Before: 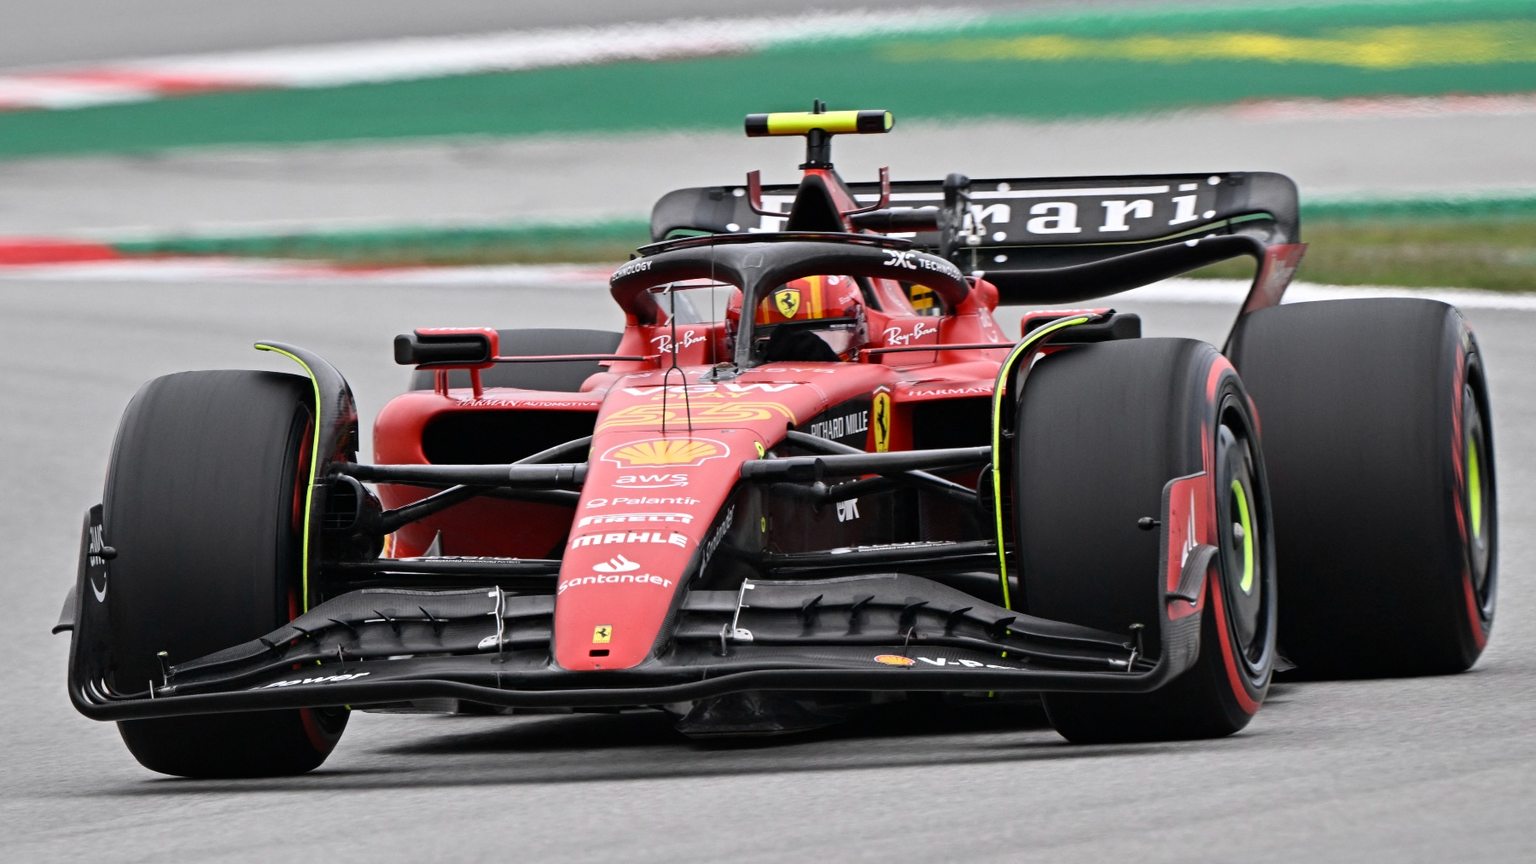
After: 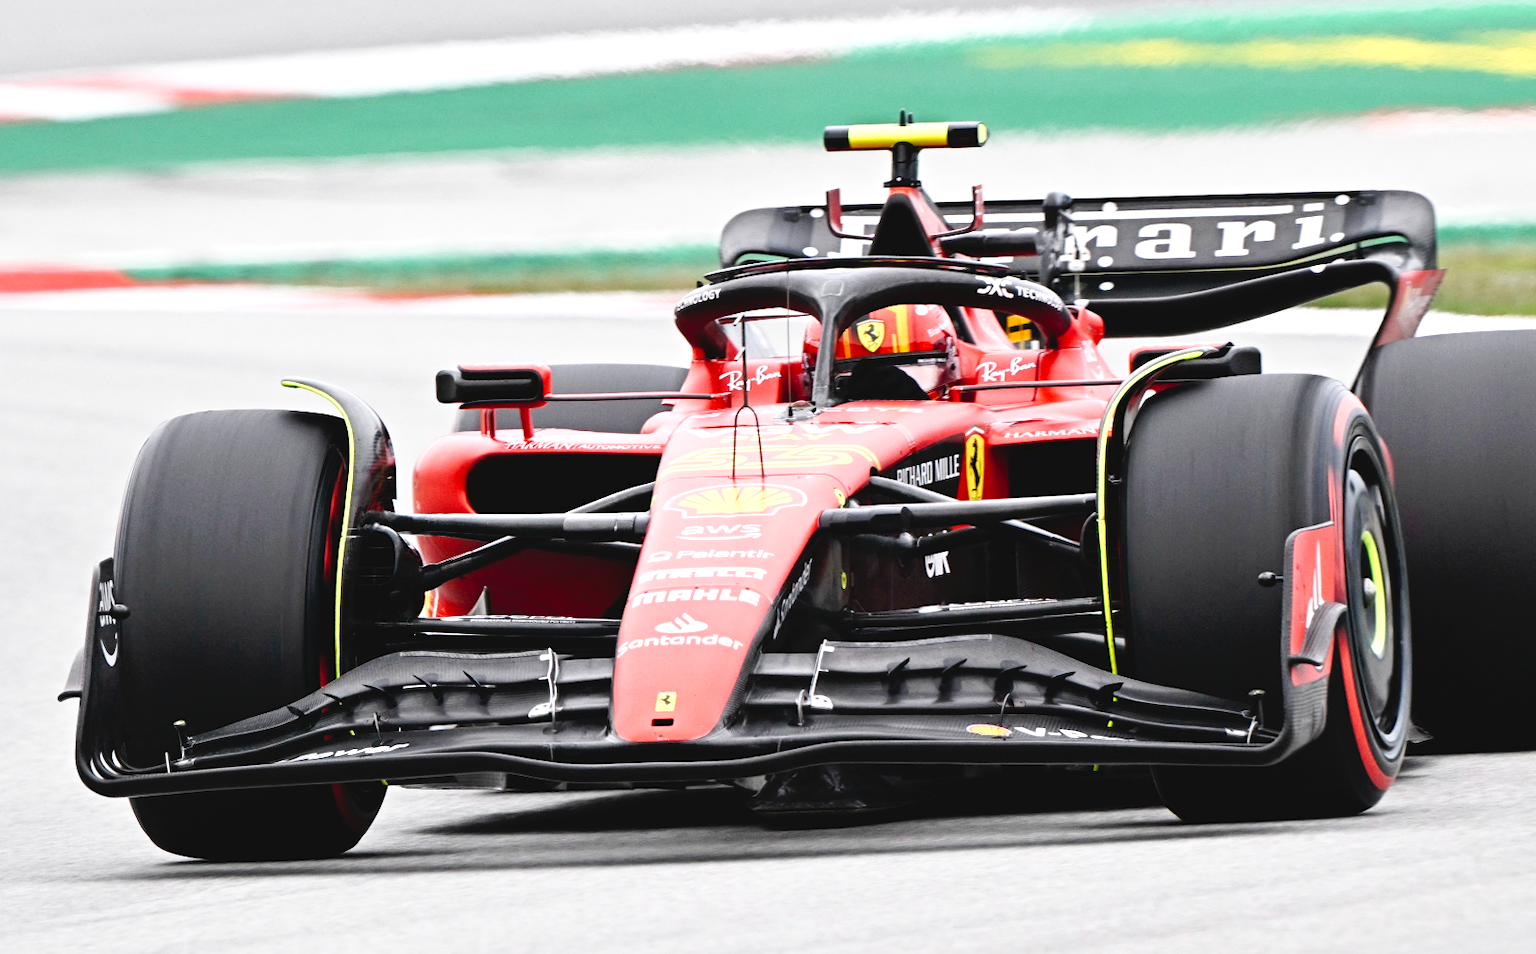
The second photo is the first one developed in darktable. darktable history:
exposure: exposure 0.648 EV, compensate highlight preservation false
tone curve: curves: ch0 [(0, 0) (0.003, 0.047) (0.011, 0.051) (0.025, 0.051) (0.044, 0.057) (0.069, 0.068) (0.1, 0.076) (0.136, 0.108) (0.177, 0.166) (0.224, 0.229) (0.277, 0.299) (0.335, 0.364) (0.399, 0.46) (0.468, 0.553) (0.543, 0.639) (0.623, 0.724) (0.709, 0.808) (0.801, 0.886) (0.898, 0.954) (1, 1)], preserve colors none
crop: right 9.509%, bottom 0.031%
